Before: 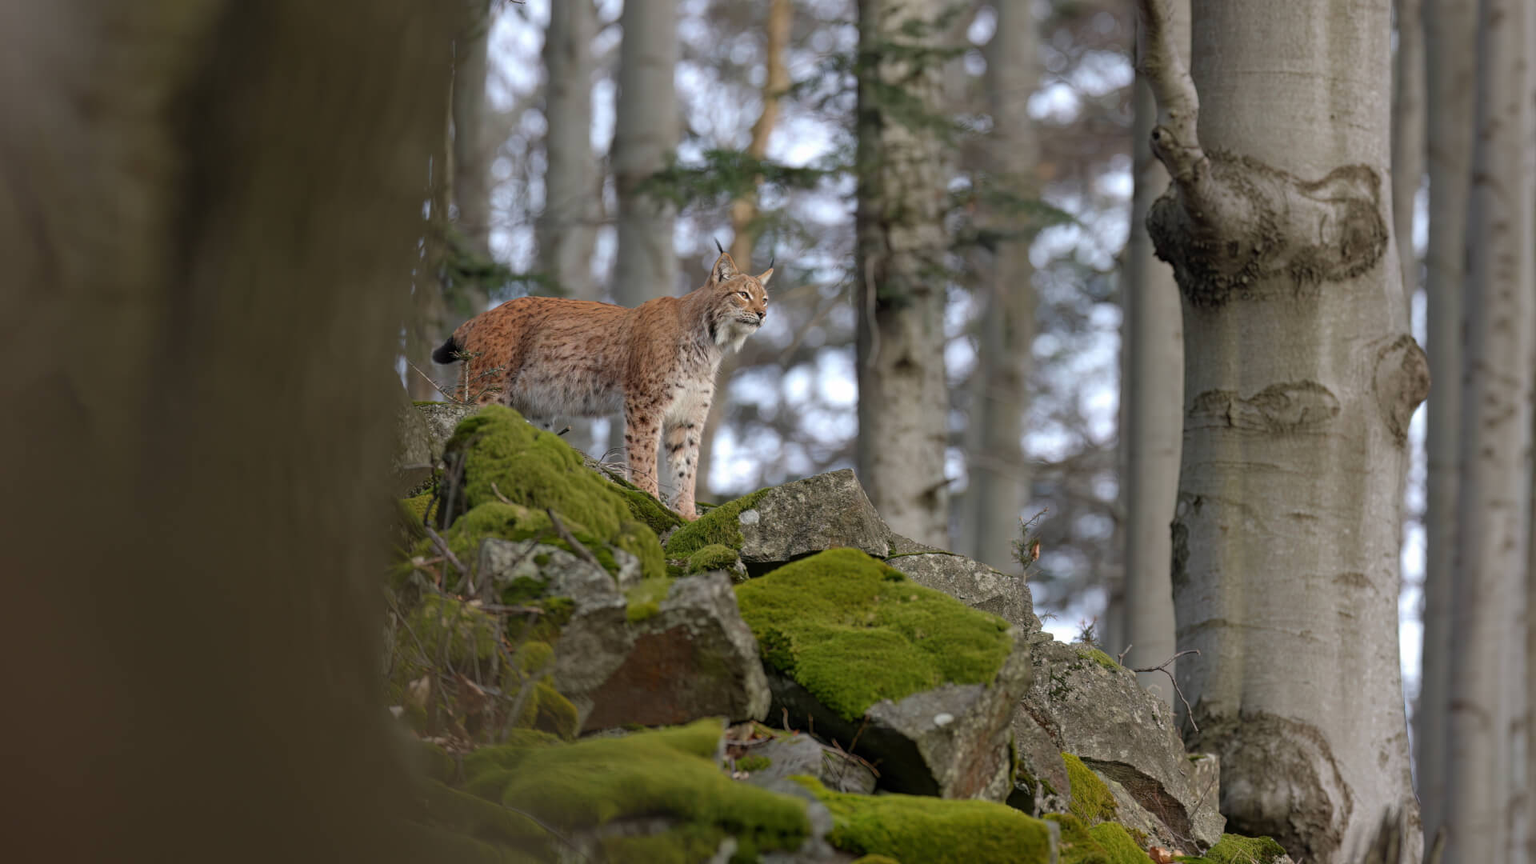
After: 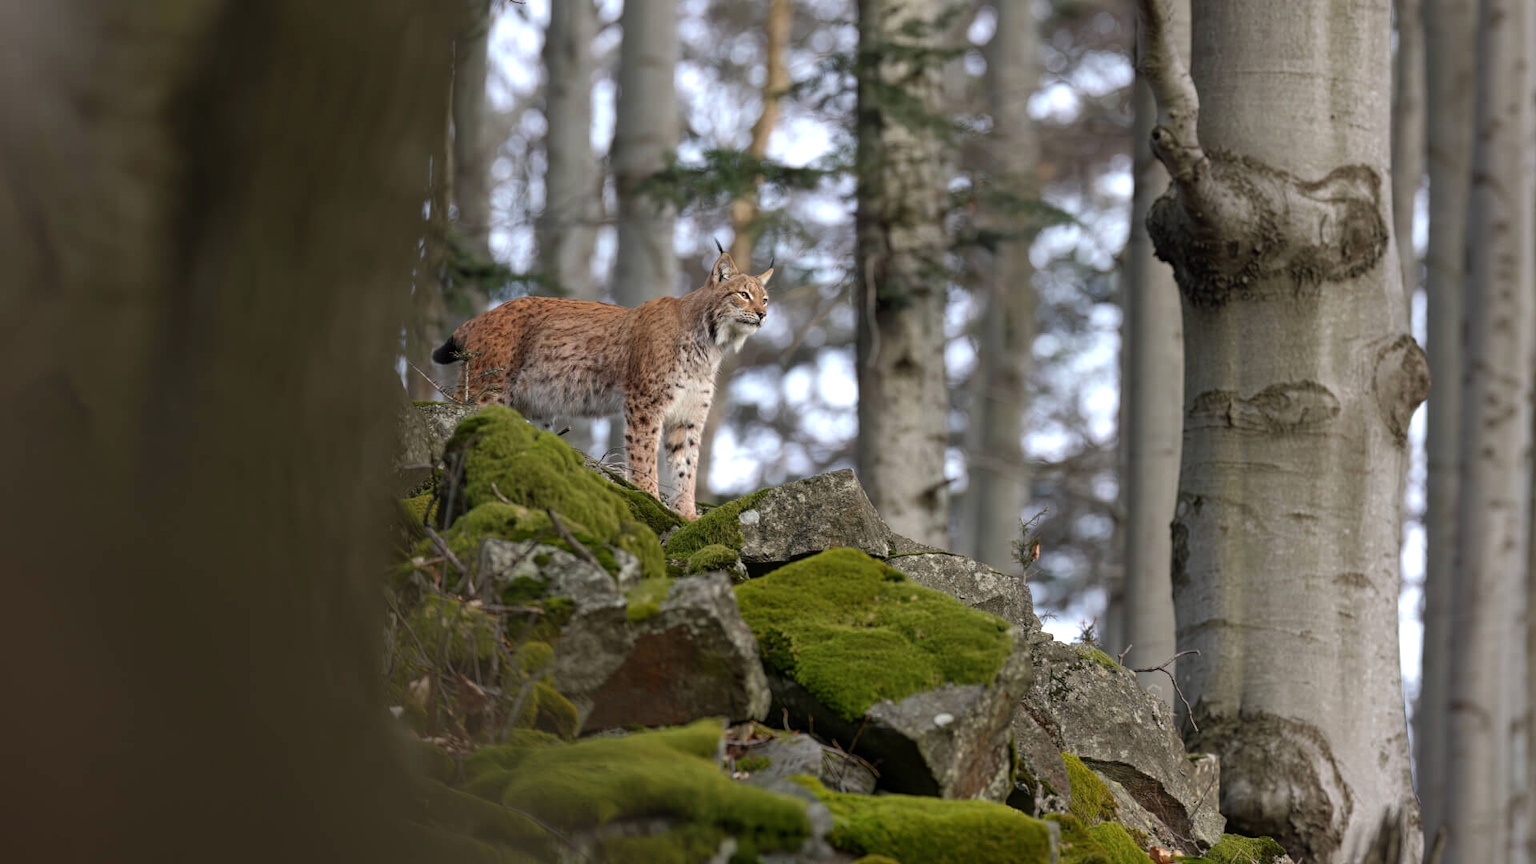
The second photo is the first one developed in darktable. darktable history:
tone equalizer: -8 EV -0.383 EV, -7 EV -0.364 EV, -6 EV -0.311 EV, -5 EV -0.199 EV, -3 EV 0.194 EV, -2 EV 0.335 EV, -1 EV 0.377 EV, +0 EV 0.408 EV, edges refinement/feathering 500, mask exposure compensation -1.57 EV, preserve details no
